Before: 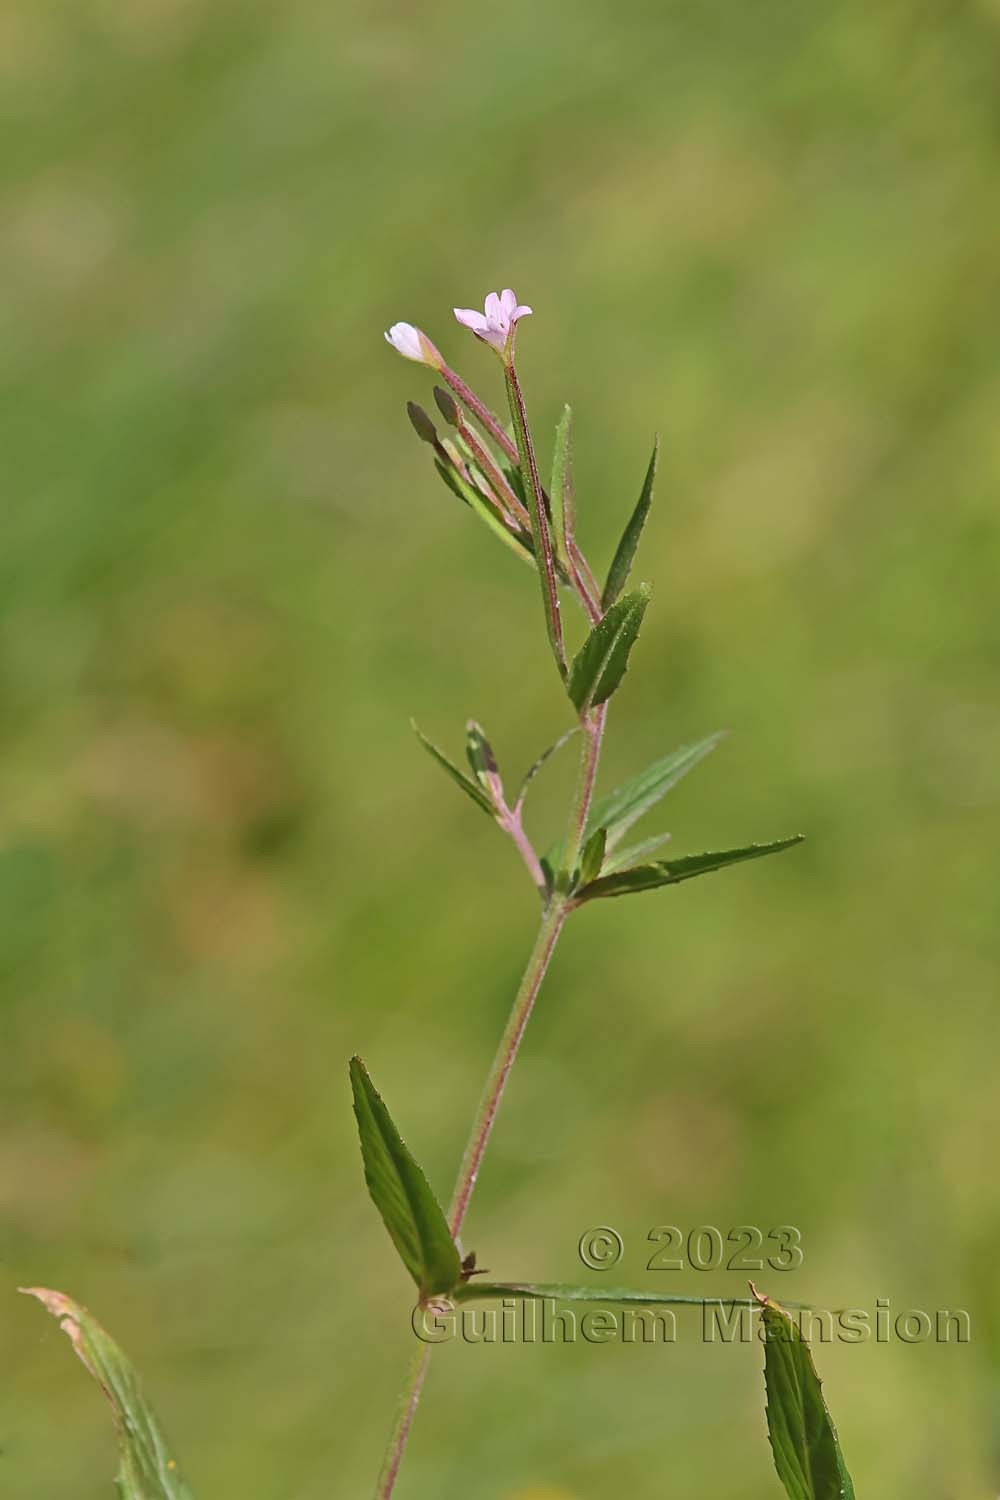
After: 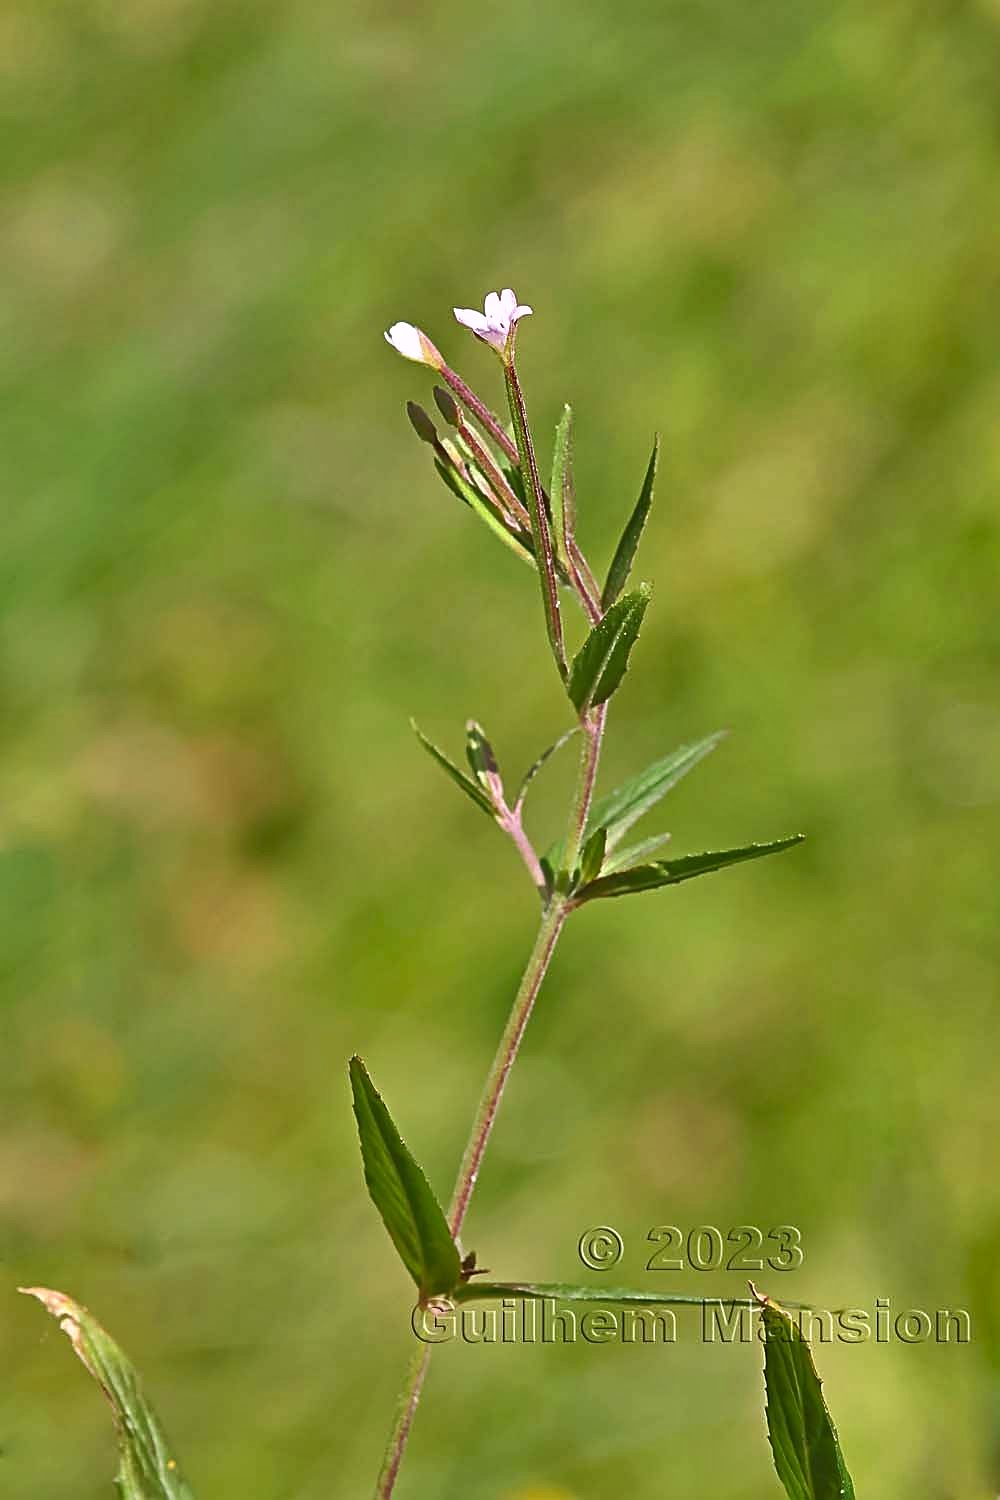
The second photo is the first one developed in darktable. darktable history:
shadows and highlights: shadows 20.96, highlights -82.75, soften with gaussian
exposure: black level correction 0.002, exposure 0.675 EV, compensate highlight preservation false
sharpen: on, module defaults
